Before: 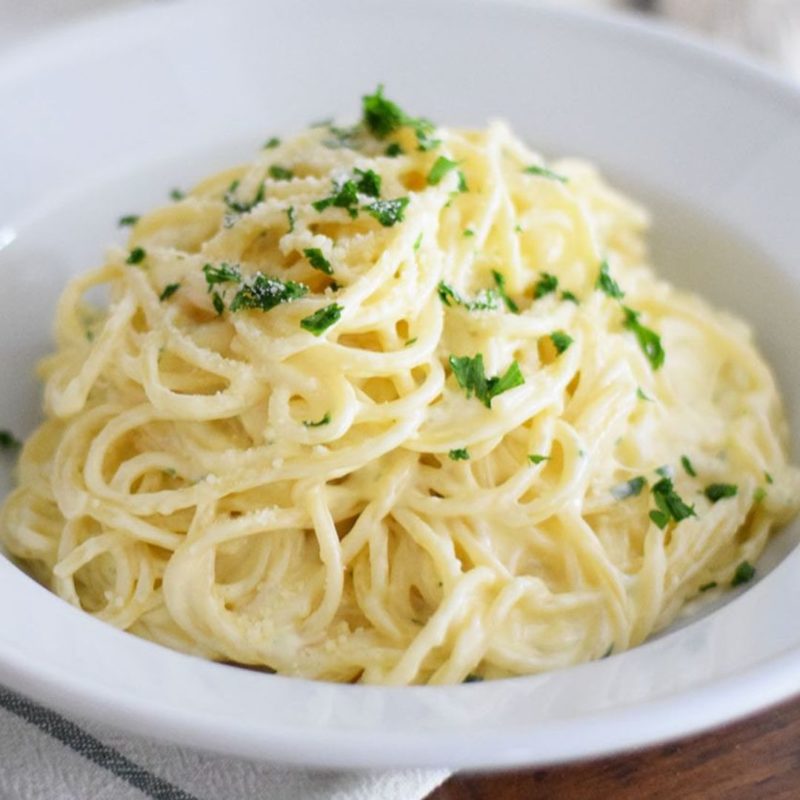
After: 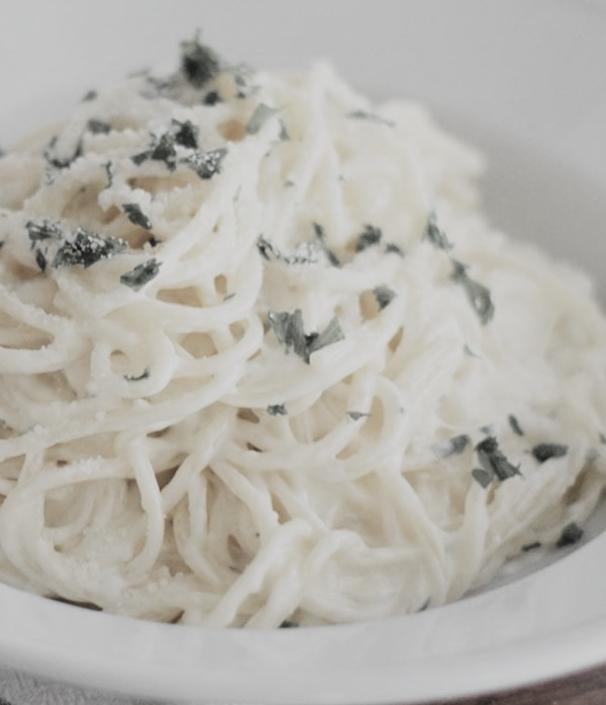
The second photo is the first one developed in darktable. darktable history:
crop and rotate: left 17.959%, top 5.771%, right 1.742%
color correction: saturation 0.3
color zones: curves: ch1 [(0, 0.638) (0.193, 0.442) (0.286, 0.15) (0.429, 0.14) (0.571, 0.142) (0.714, 0.154) (0.857, 0.175) (1, 0.638)]
filmic rgb: black relative exposure -7.65 EV, white relative exposure 4.56 EV, hardness 3.61
rotate and perspective: rotation 0.062°, lens shift (vertical) 0.115, lens shift (horizontal) -0.133, crop left 0.047, crop right 0.94, crop top 0.061, crop bottom 0.94
velvia: on, module defaults
exposure: black level correction -0.008, exposure 0.067 EV, compensate highlight preservation false
white balance: red 1.009, blue 0.985
